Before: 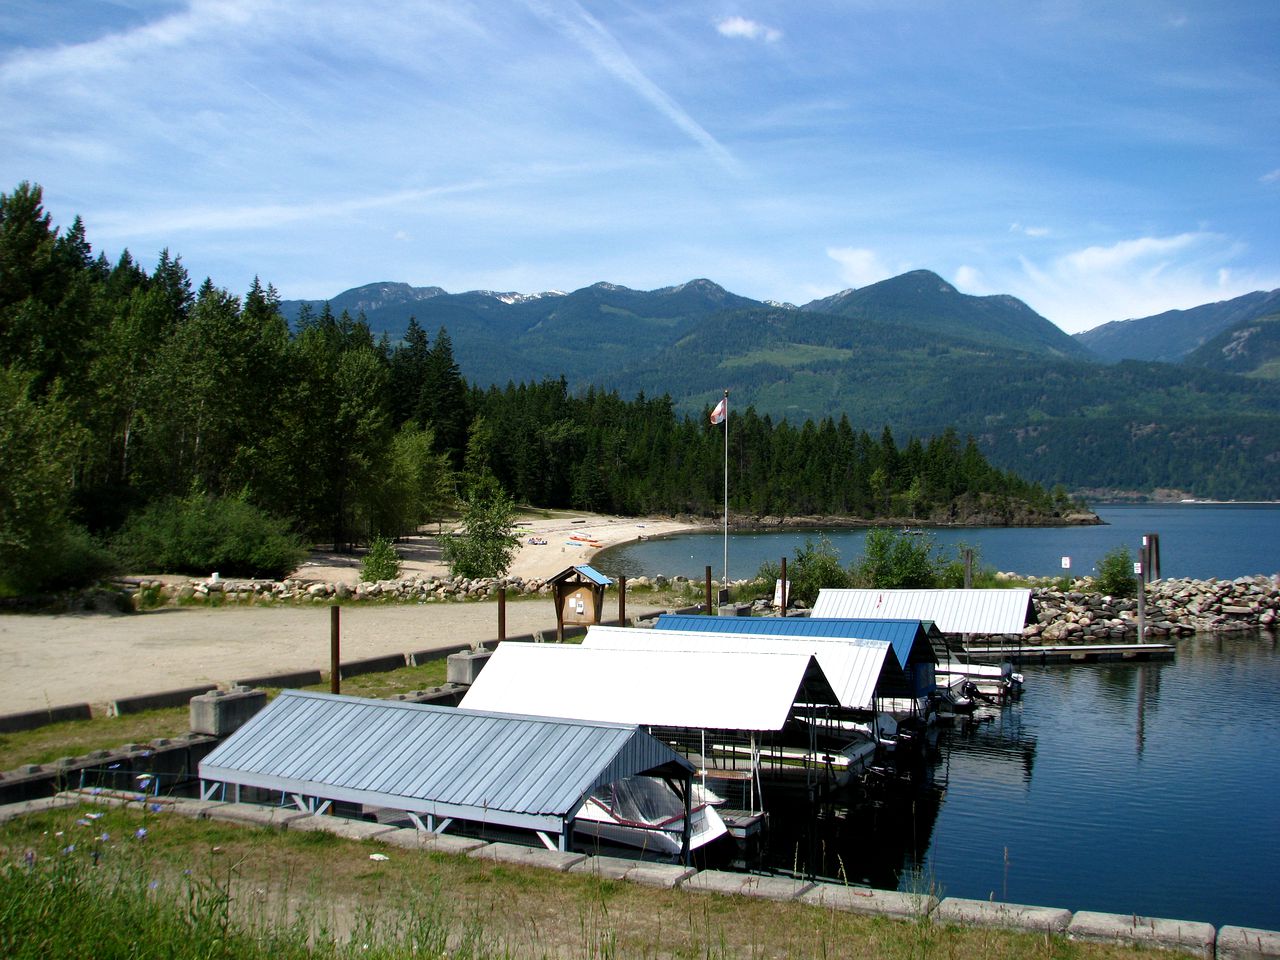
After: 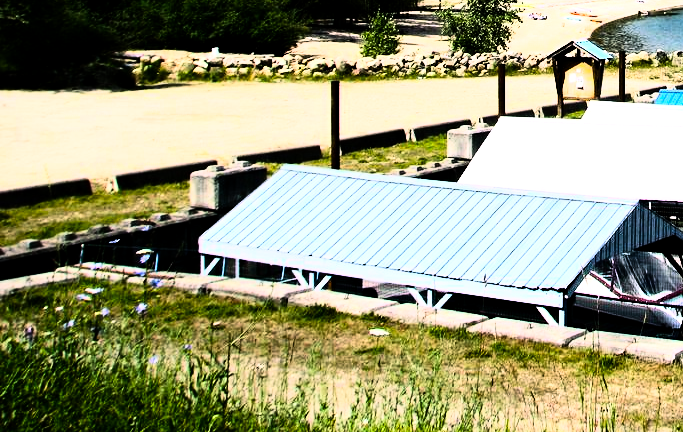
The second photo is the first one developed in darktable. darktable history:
crop and rotate: top 54.778%, right 46.61%, bottom 0.159%
tone equalizer: -8 EV -0.75 EV, -7 EV -0.7 EV, -6 EV -0.6 EV, -5 EV -0.4 EV, -3 EV 0.4 EV, -2 EV 0.6 EV, -1 EV 0.7 EV, +0 EV 0.75 EV, edges refinement/feathering 500, mask exposure compensation -1.57 EV, preserve details no
color balance rgb: shadows lift › chroma 2%, shadows lift › hue 217.2°, power › chroma 0.25%, power › hue 60°, highlights gain › chroma 1.5%, highlights gain › hue 309.6°, global offset › luminance -0.25%, perceptual saturation grading › global saturation 15%, global vibrance 15%
rgb curve: curves: ch0 [(0, 0) (0.21, 0.15) (0.24, 0.21) (0.5, 0.75) (0.75, 0.96) (0.89, 0.99) (1, 1)]; ch1 [(0, 0.02) (0.21, 0.13) (0.25, 0.2) (0.5, 0.67) (0.75, 0.9) (0.89, 0.97) (1, 1)]; ch2 [(0, 0.02) (0.21, 0.13) (0.25, 0.2) (0.5, 0.67) (0.75, 0.9) (0.89, 0.97) (1, 1)], compensate middle gray true
haze removal: compatibility mode true, adaptive false
